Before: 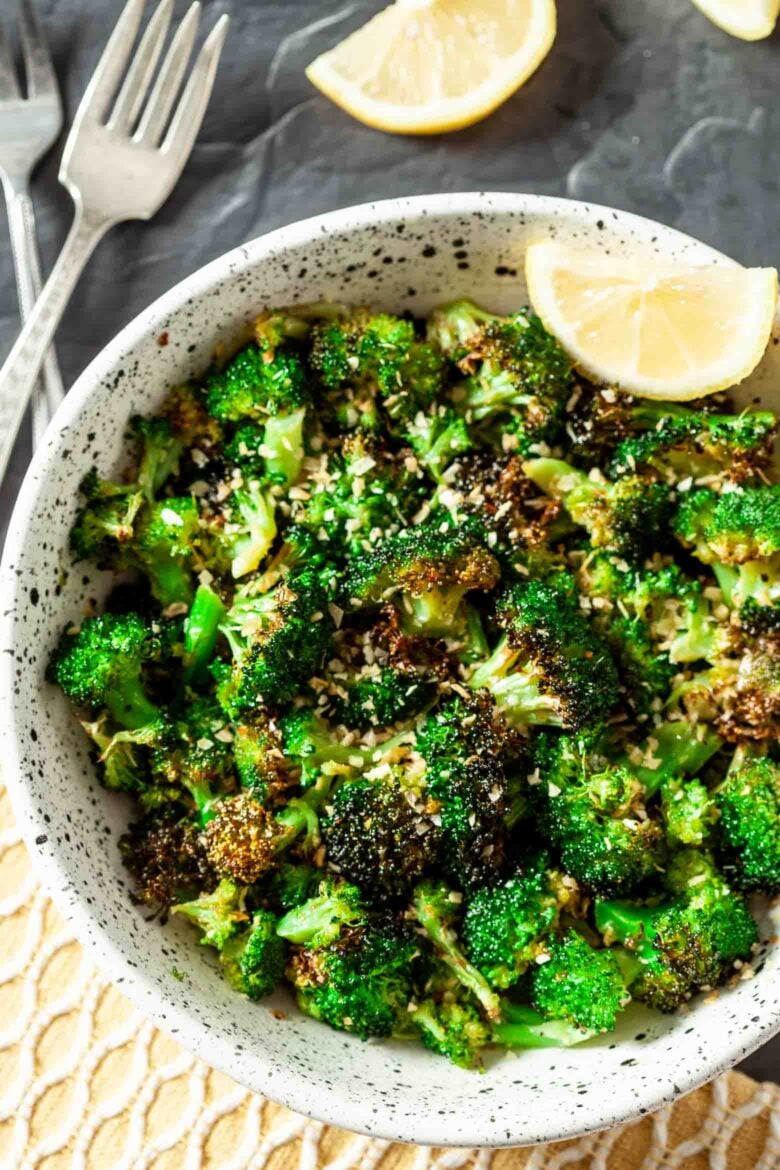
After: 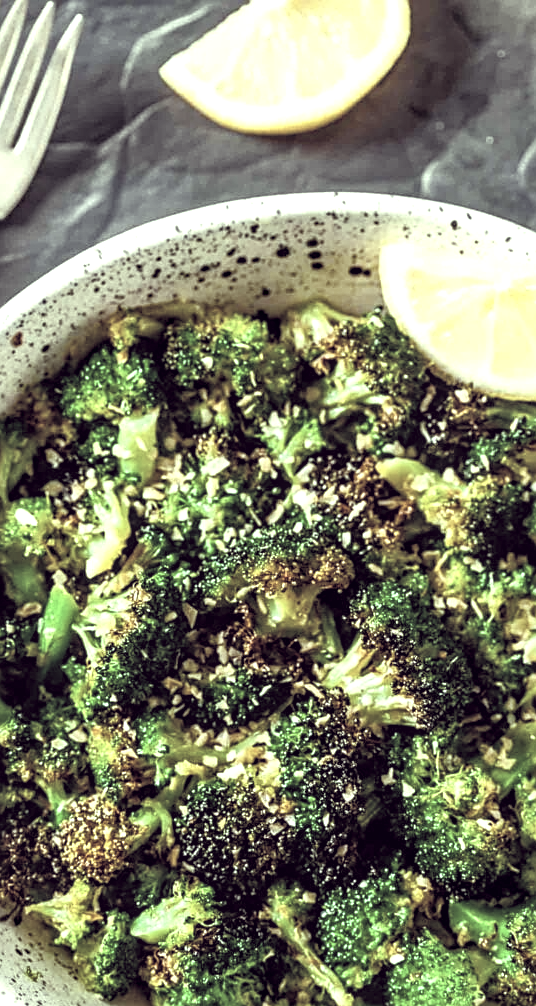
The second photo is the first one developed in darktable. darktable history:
sharpen: amount 0.499
local contrast: detail 130%
crop: left 18.808%, right 12.412%, bottom 14.009%
color correction: highlights a* -20.44, highlights b* 20.31, shadows a* 19.27, shadows b* -20.76, saturation 0.402
contrast brightness saturation: brightness 0.154
color balance rgb: power › chroma 0.289%, power › hue 24.2°, perceptual saturation grading › global saturation 39.232%, perceptual saturation grading › highlights -24.945%, perceptual saturation grading › mid-tones 35.736%, perceptual saturation grading › shadows 34.866%, perceptual brilliance grading › highlights 14.462%, perceptual brilliance grading › mid-tones -5.359%, perceptual brilliance grading › shadows -26.785%, global vibrance 20%
levels: mode automatic
